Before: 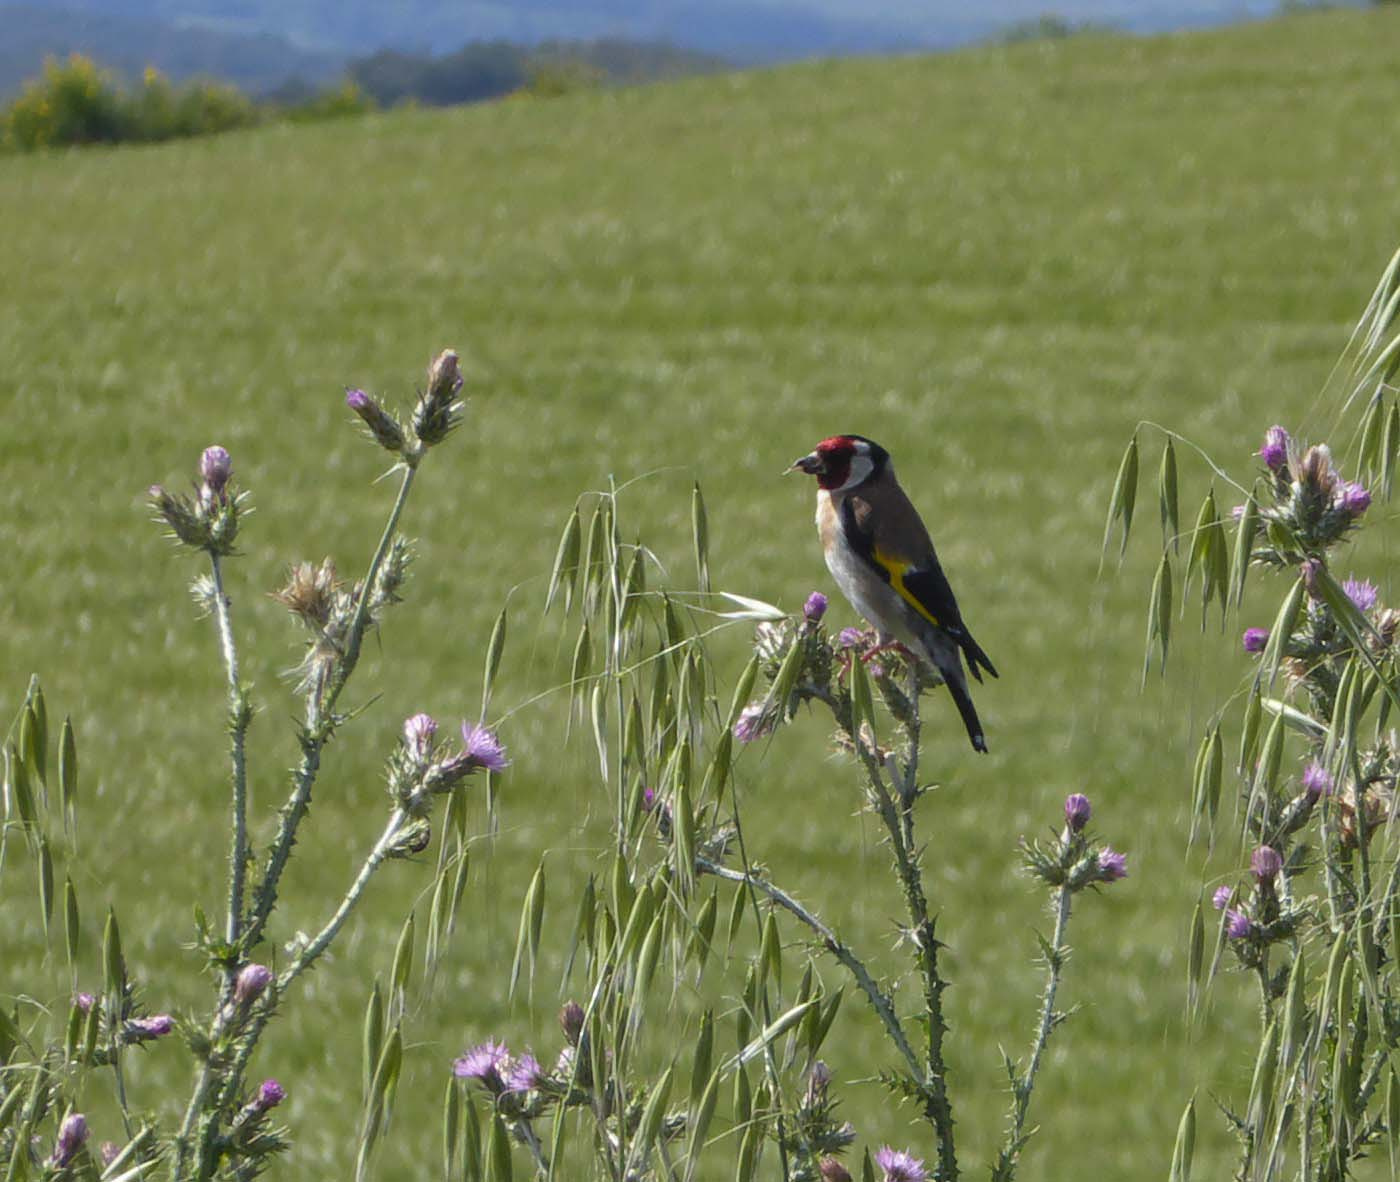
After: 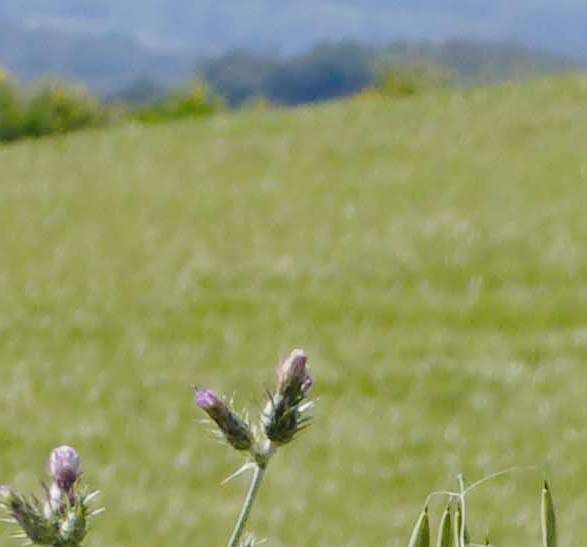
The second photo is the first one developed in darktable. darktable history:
crop and rotate: left 10.817%, top 0.062%, right 47.194%, bottom 53.626%
tone curve: curves: ch0 [(0, 0) (0.003, 0.031) (0.011, 0.033) (0.025, 0.038) (0.044, 0.049) (0.069, 0.059) (0.1, 0.071) (0.136, 0.093) (0.177, 0.142) (0.224, 0.204) (0.277, 0.292) (0.335, 0.387) (0.399, 0.484) (0.468, 0.567) (0.543, 0.643) (0.623, 0.712) (0.709, 0.776) (0.801, 0.837) (0.898, 0.903) (1, 1)], preserve colors none
